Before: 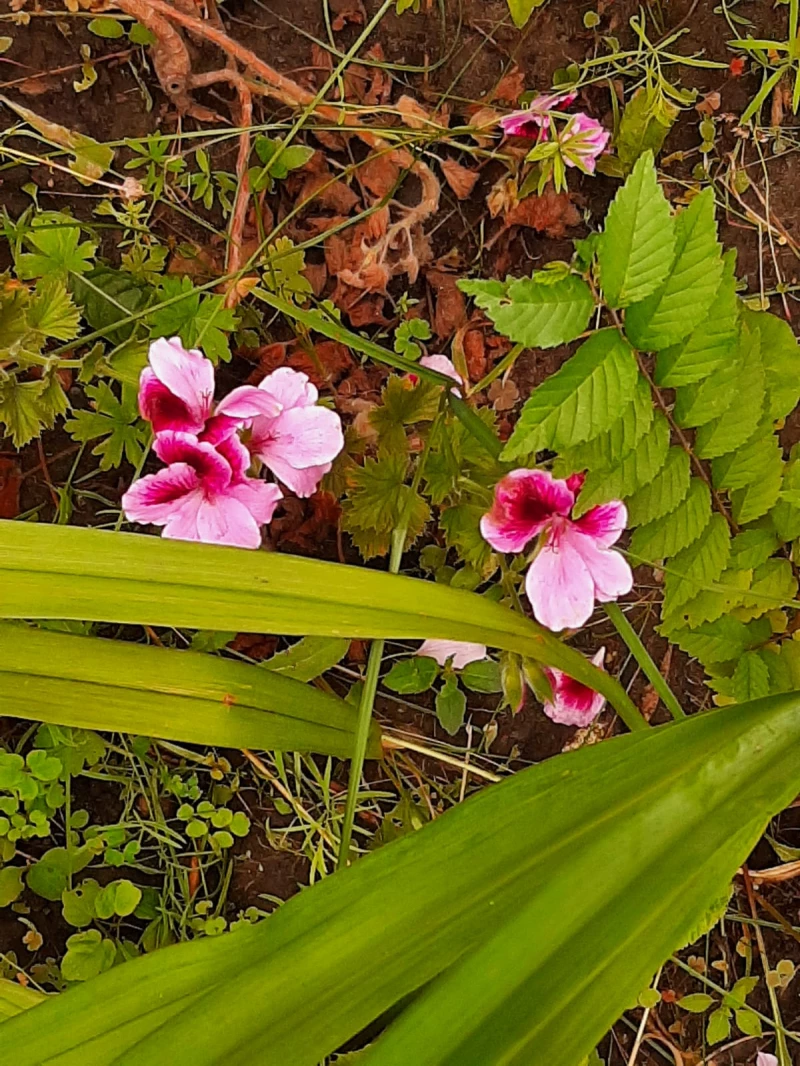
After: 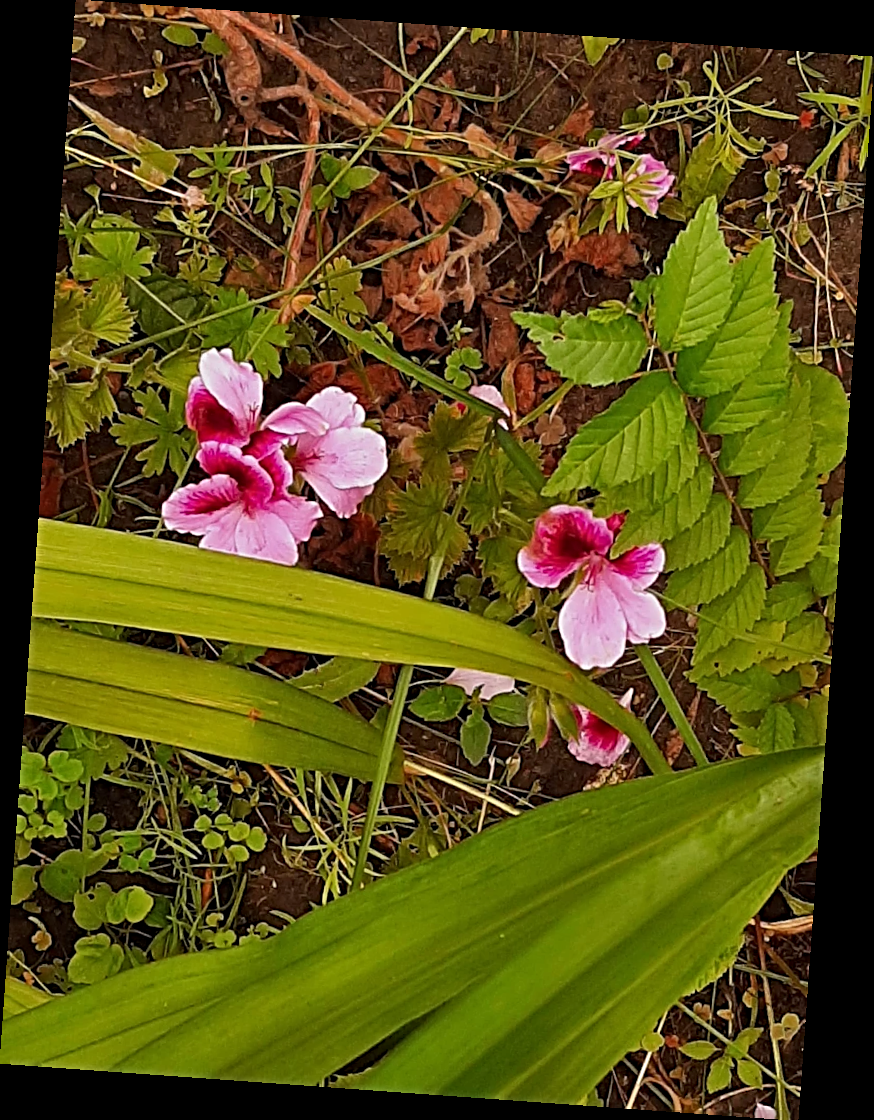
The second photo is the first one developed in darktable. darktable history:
exposure: exposure -0.242 EV, compensate highlight preservation false
sharpen: radius 4
rotate and perspective: rotation 4.1°, automatic cropping off
